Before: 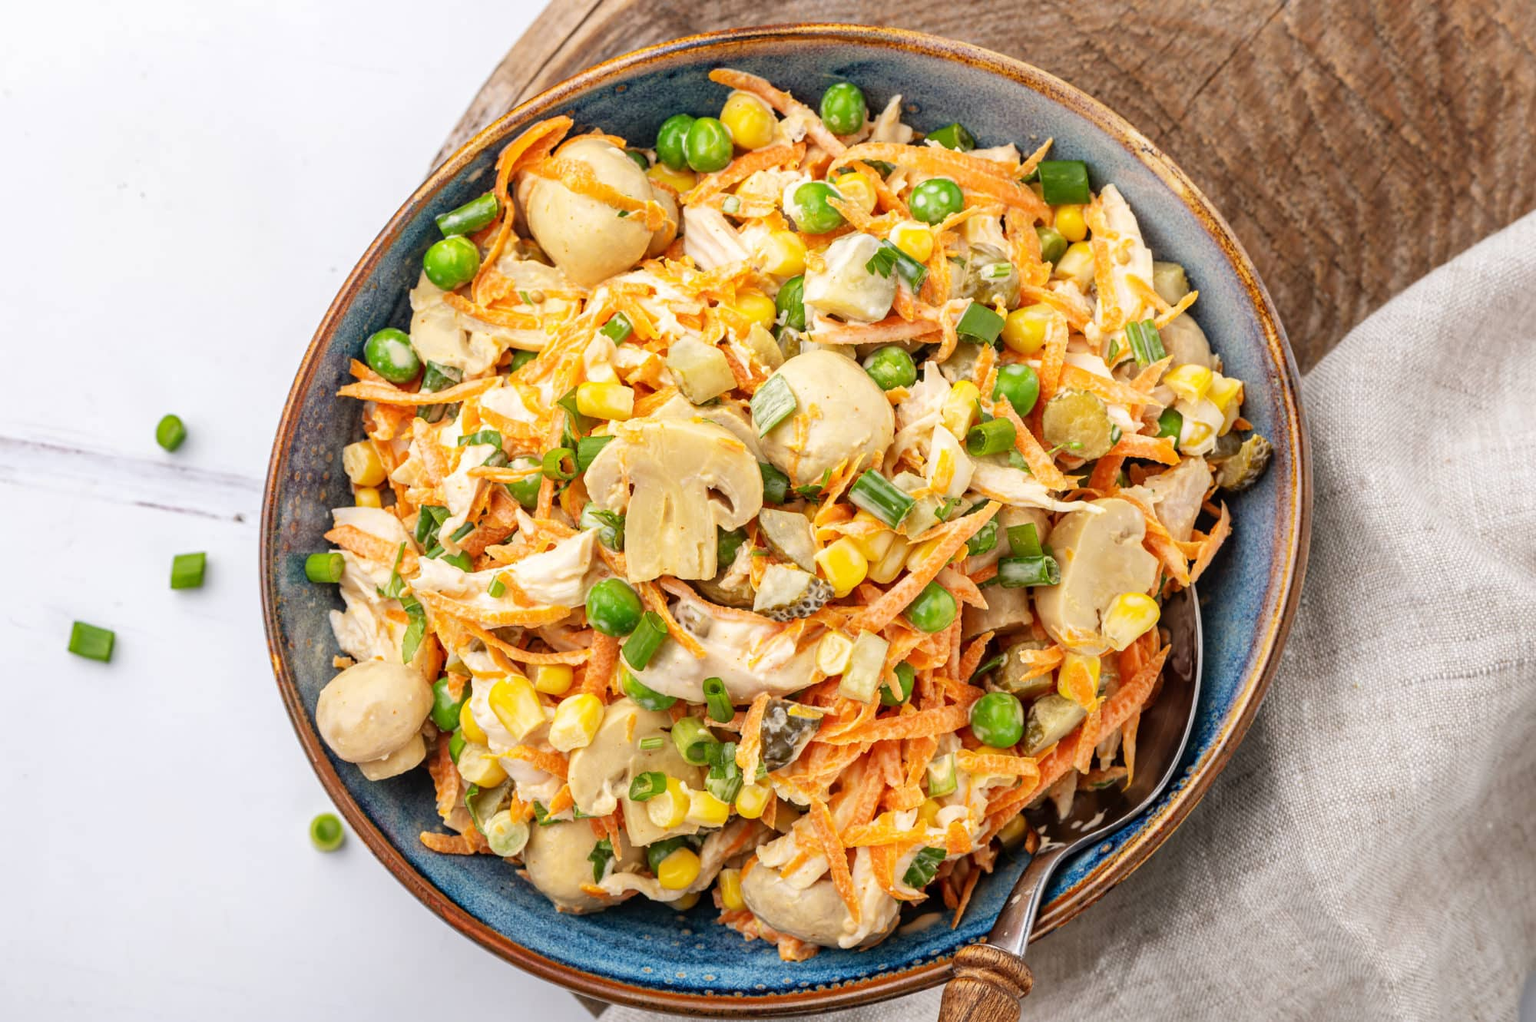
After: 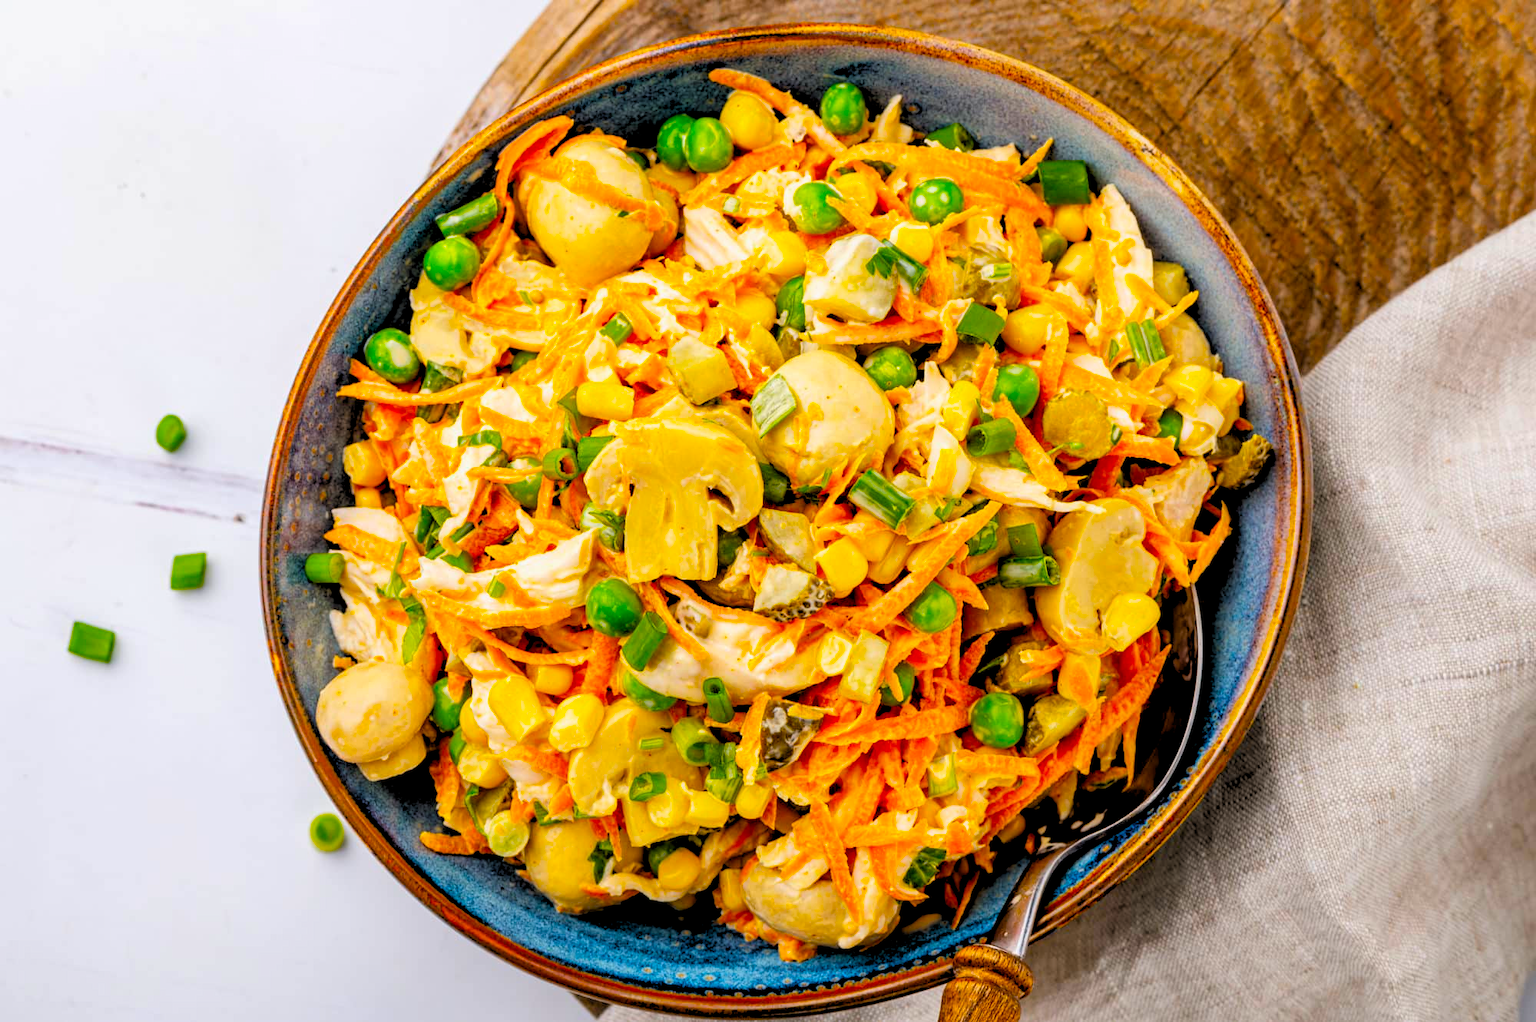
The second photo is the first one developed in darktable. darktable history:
rgb levels: levels [[0.034, 0.472, 0.904], [0, 0.5, 1], [0, 0.5, 1]]
color balance: input saturation 134.34%, contrast -10.04%, contrast fulcrum 19.67%, output saturation 133.51%
